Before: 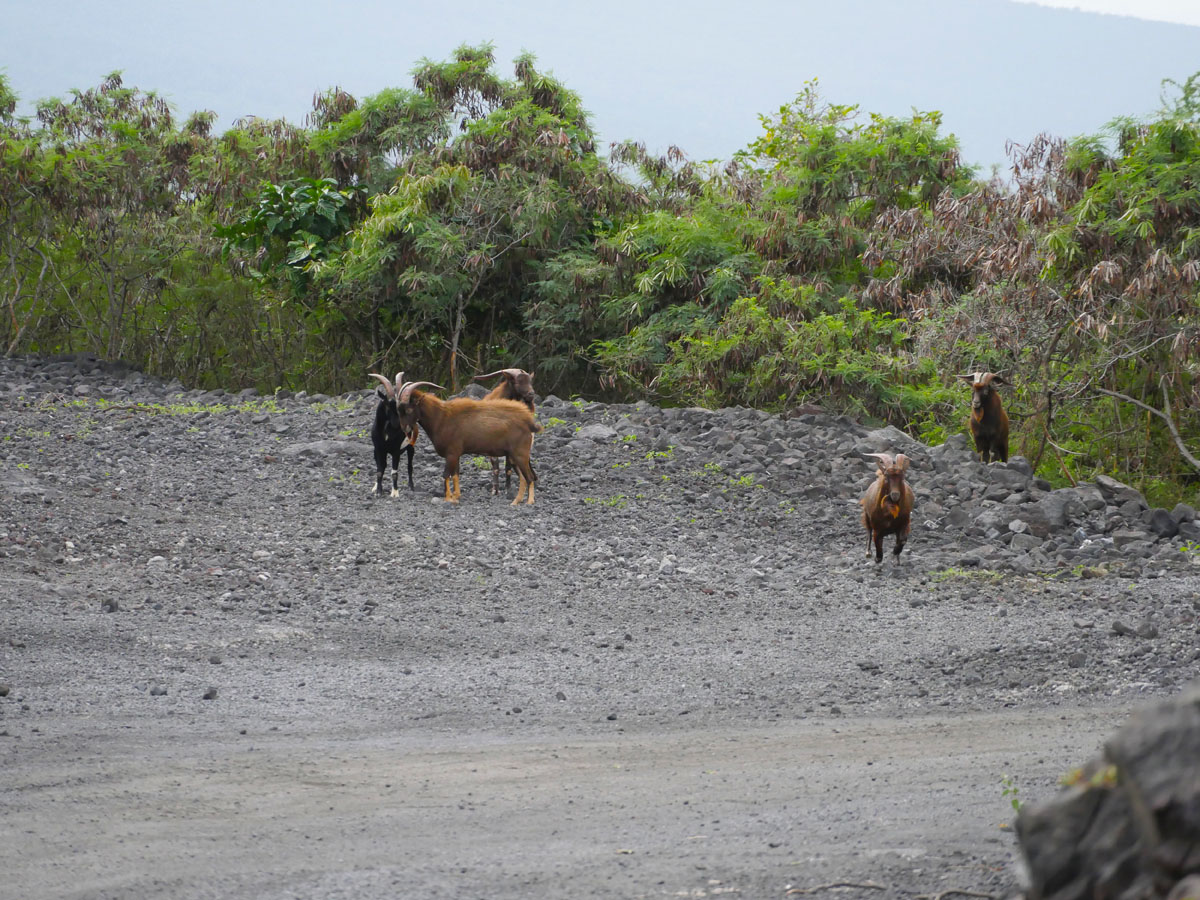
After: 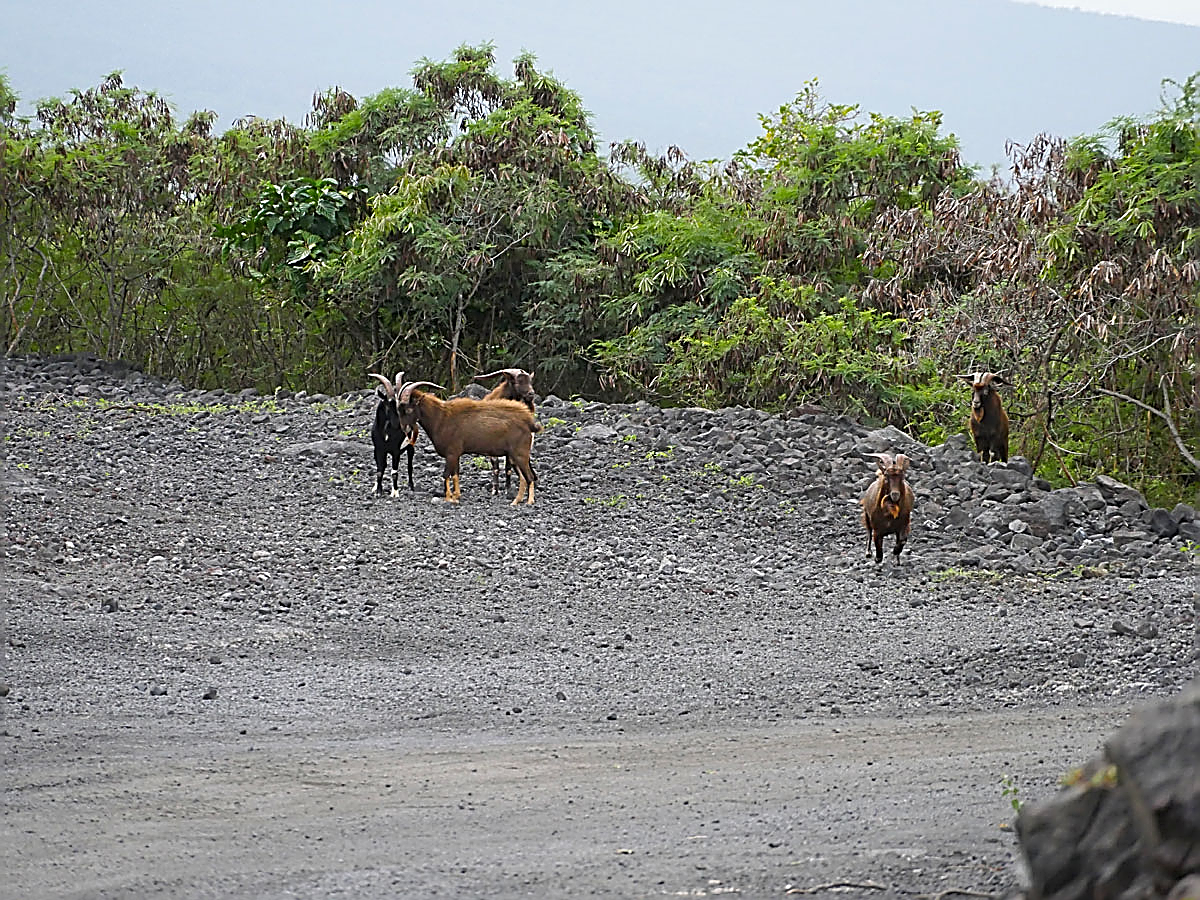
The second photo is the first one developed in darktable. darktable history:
sharpen: amount 1.848
